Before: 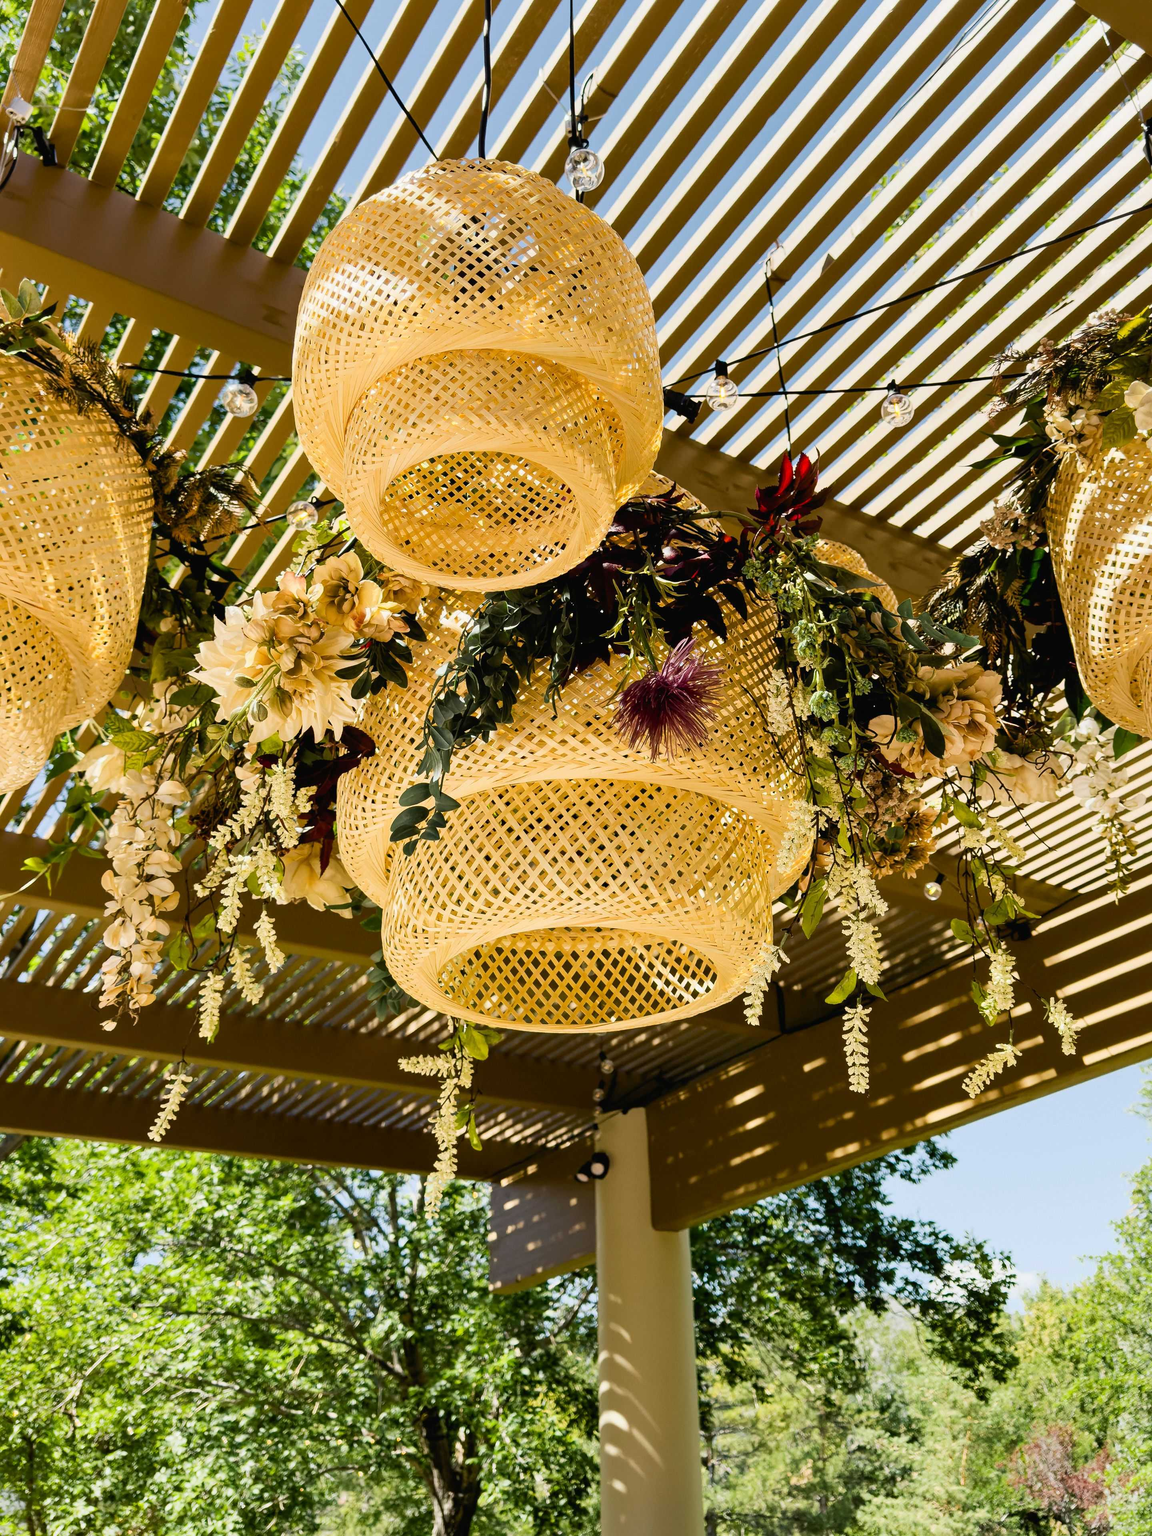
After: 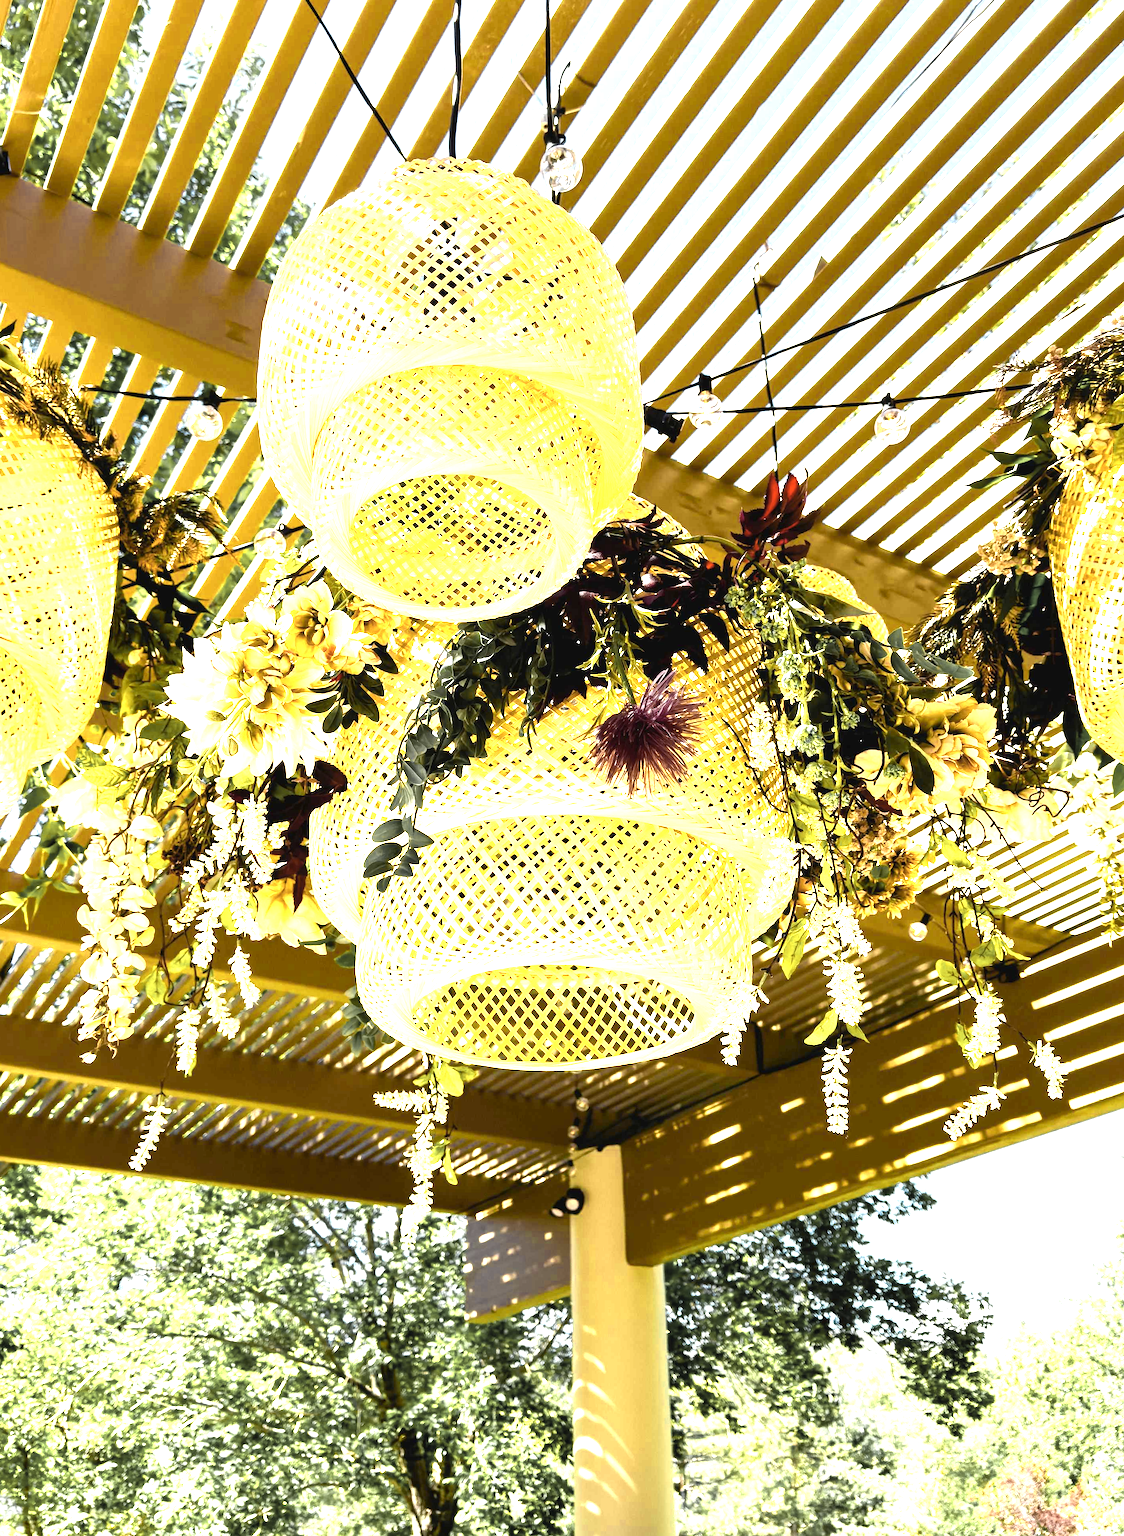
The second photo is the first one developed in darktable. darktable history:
rotate and perspective: rotation 0.074°, lens shift (vertical) 0.096, lens shift (horizontal) -0.041, crop left 0.043, crop right 0.952, crop top 0.024, crop bottom 0.979
color zones: curves: ch0 [(0.004, 0.306) (0.107, 0.448) (0.252, 0.656) (0.41, 0.398) (0.595, 0.515) (0.768, 0.628)]; ch1 [(0.07, 0.323) (0.151, 0.452) (0.252, 0.608) (0.346, 0.221) (0.463, 0.189) (0.61, 0.368) (0.735, 0.395) (0.921, 0.412)]; ch2 [(0, 0.476) (0.132, 0.512) (0.243, 0.512) (0.397, 0.48) (0.522, 0.376) (0.634, 0.536) (0.761, 0.46)]
exposure: black level correction 0, exposure 1.1 EV, compensate highlight preservation false
